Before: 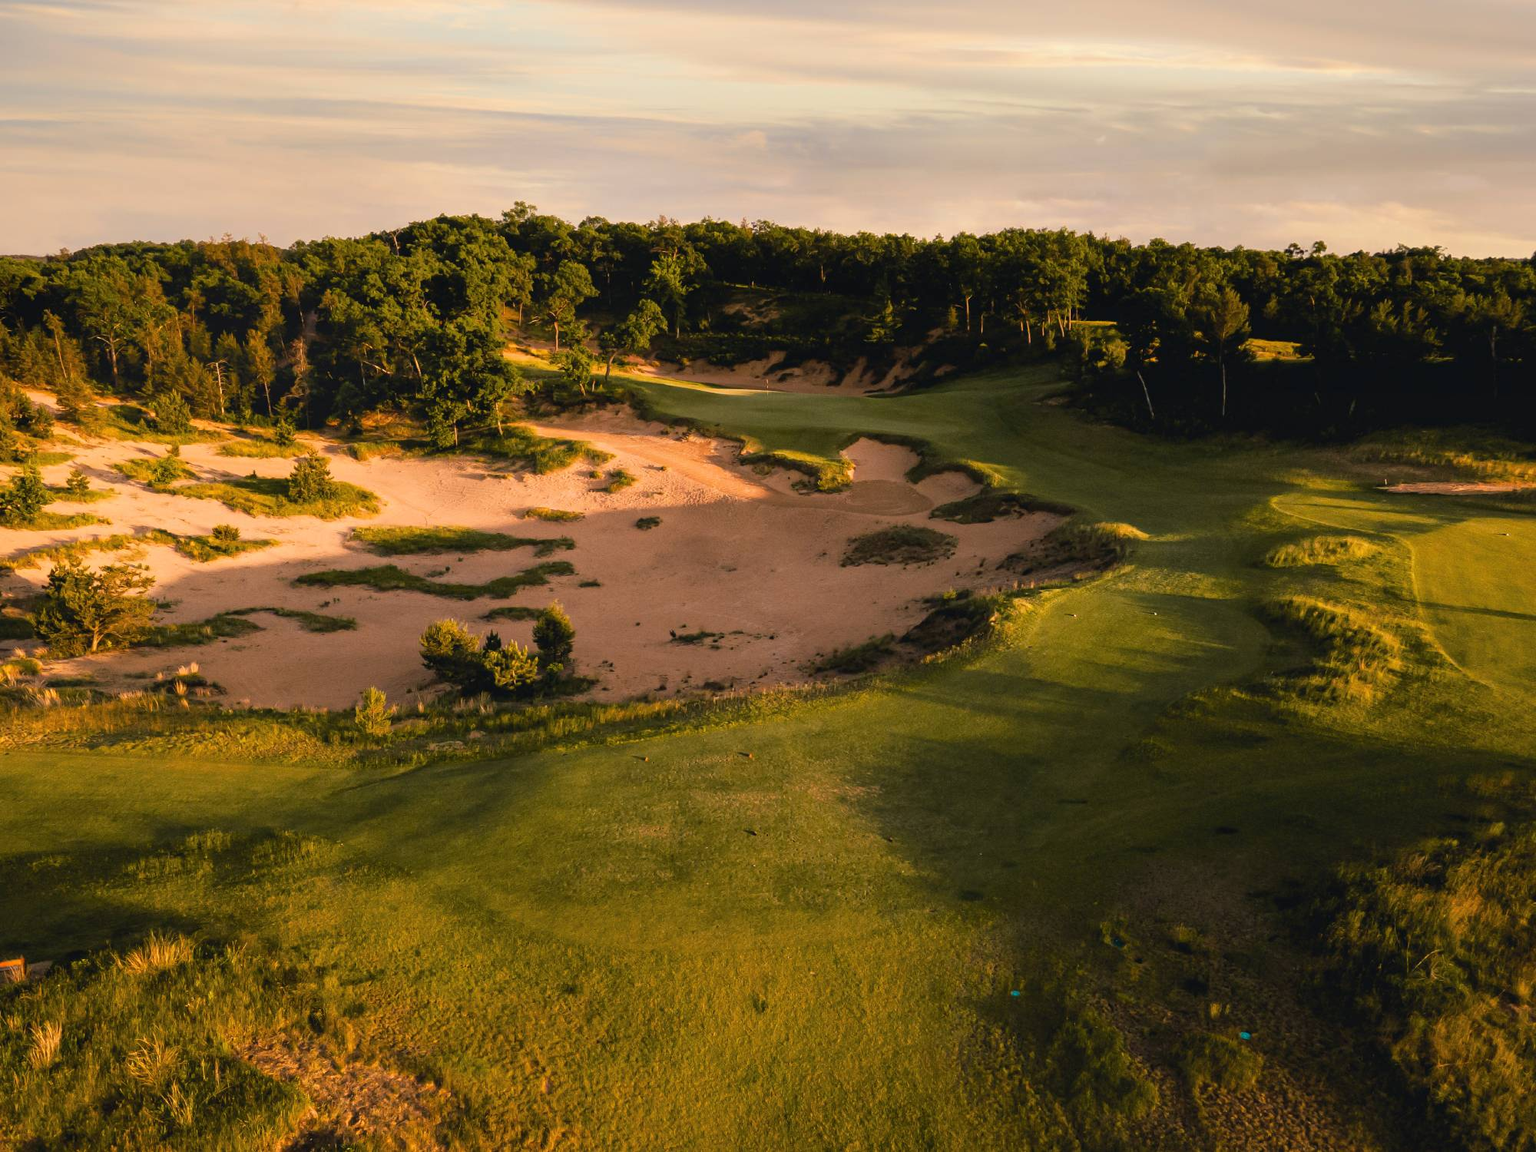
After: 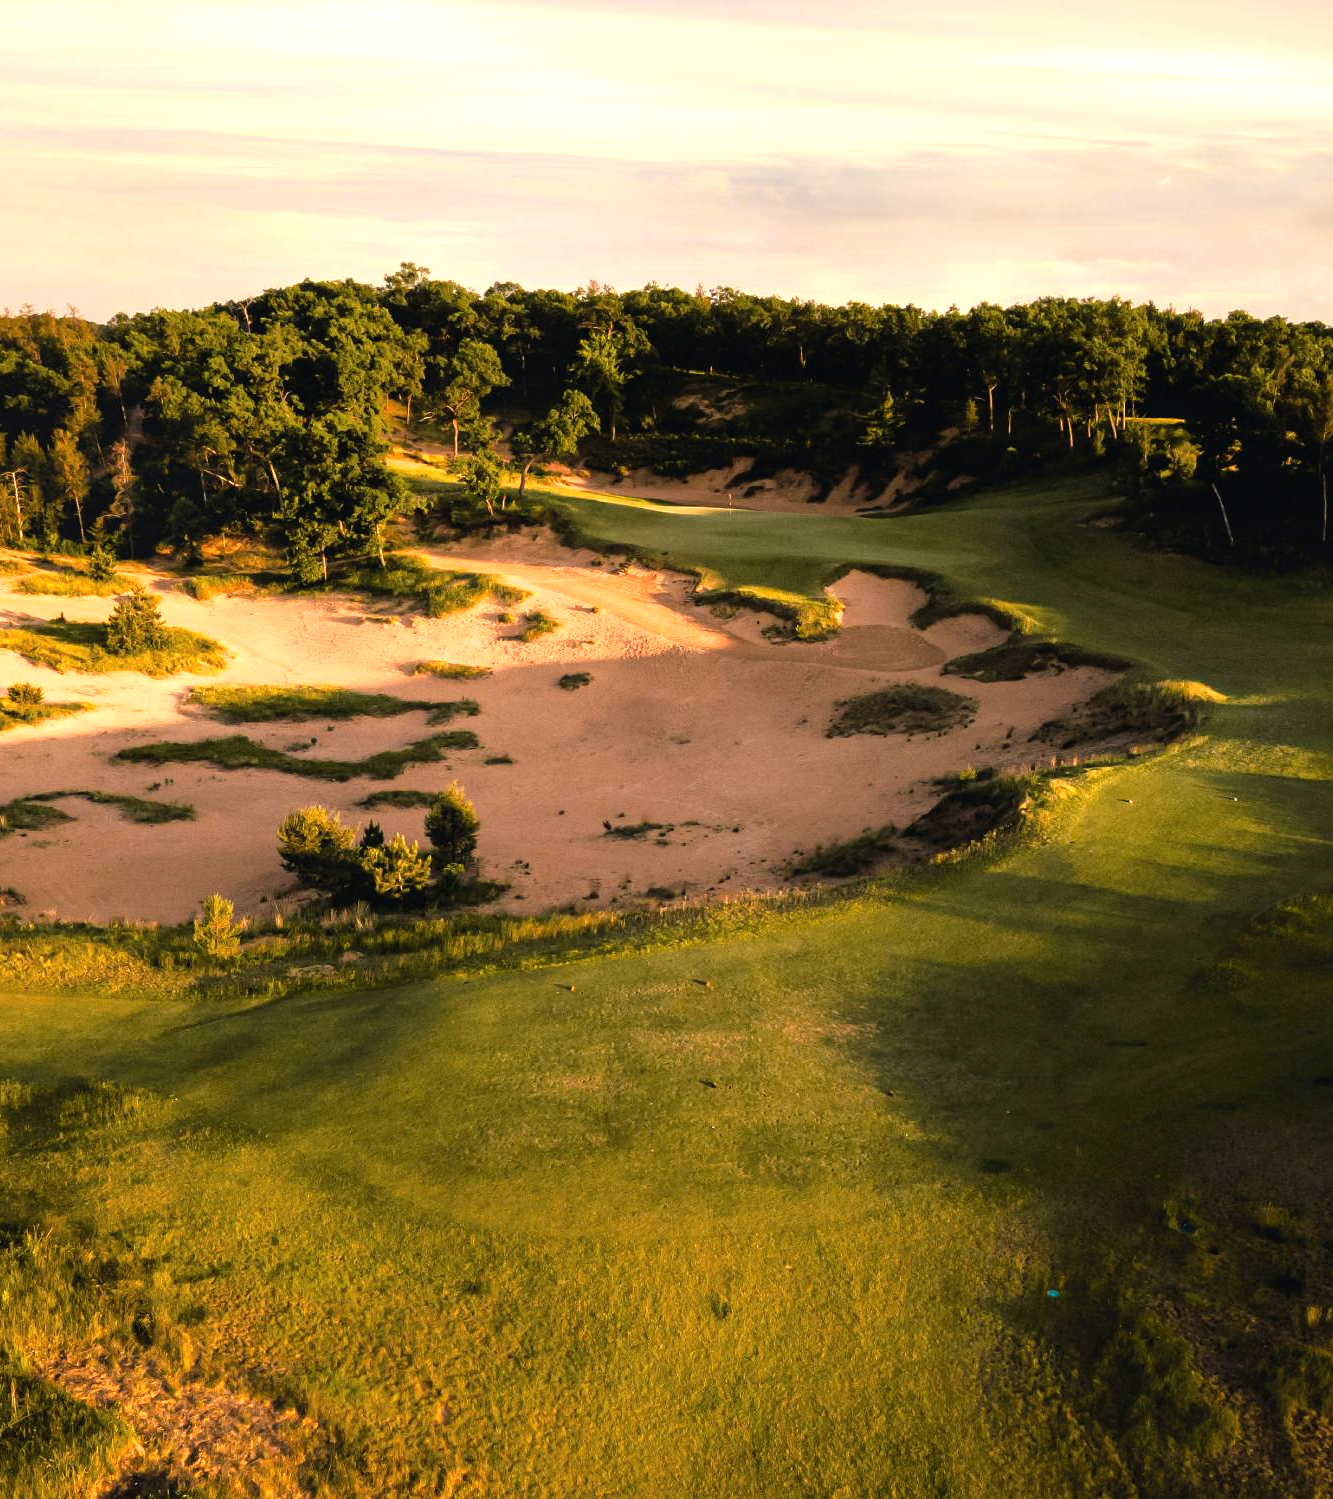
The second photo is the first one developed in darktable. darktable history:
tone equalizer: -8 EV -0.768 EV, -7 EV -0.714 EV, -6 EV -0.633 EV, -5 EV -0.371 EV, -3 EV 0.403 EV, -2 EV 0.6 EV, -1 EV 0.686 EV, +0 EV 0.747 EV
crop and rotate: left 13.451%, right 19.888%
